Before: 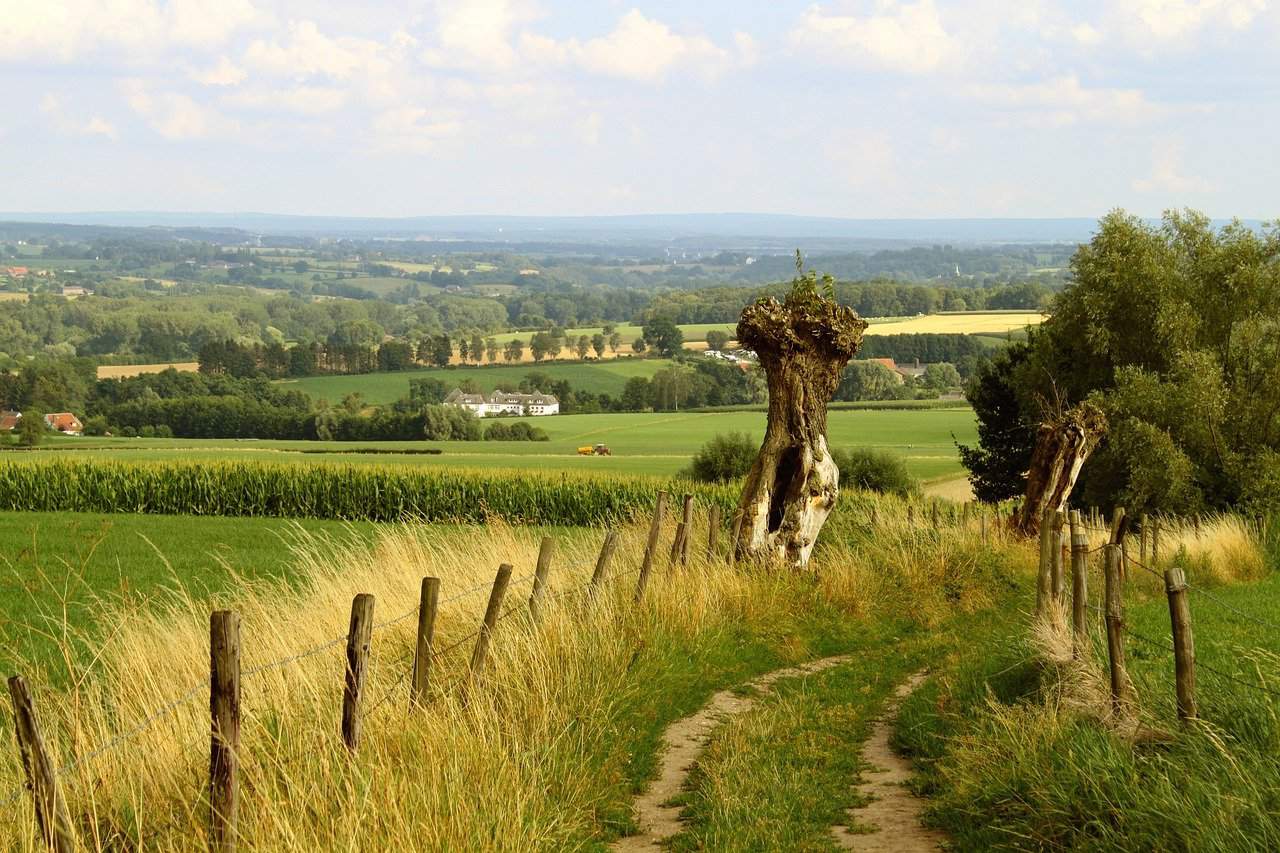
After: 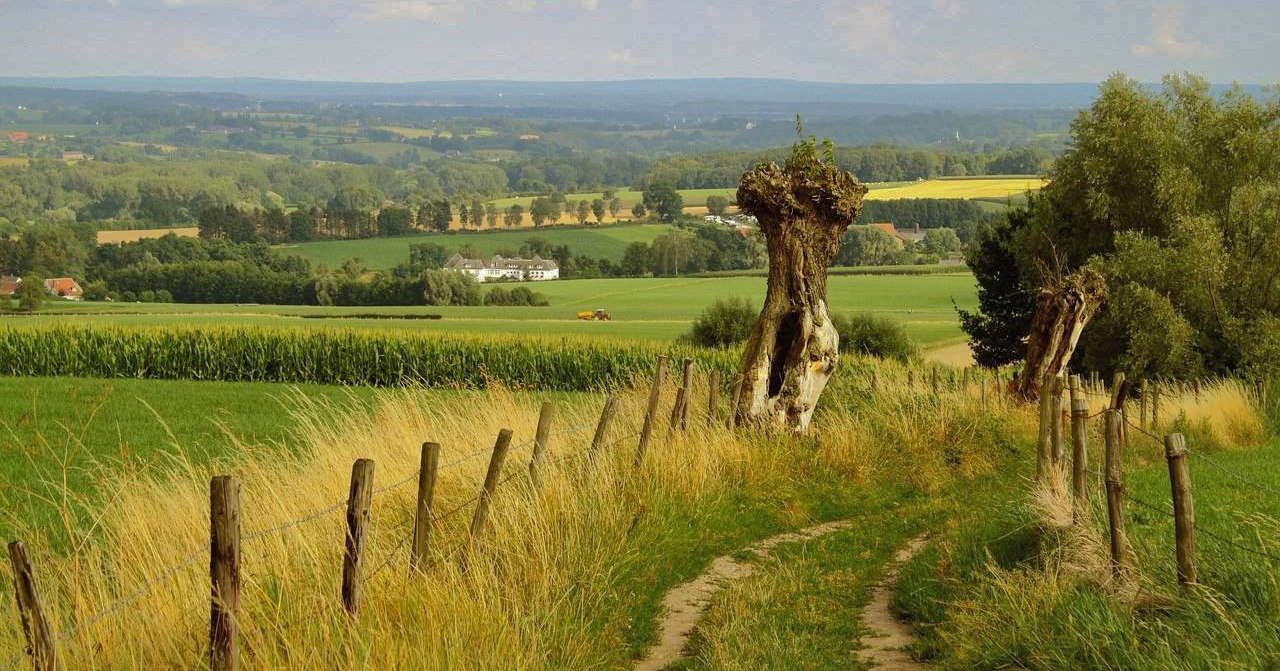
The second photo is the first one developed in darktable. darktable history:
shadows and highlights: shadows 38.33, highlights -74.92
crop and rotate: top 15.976%, bottom 5.35%
